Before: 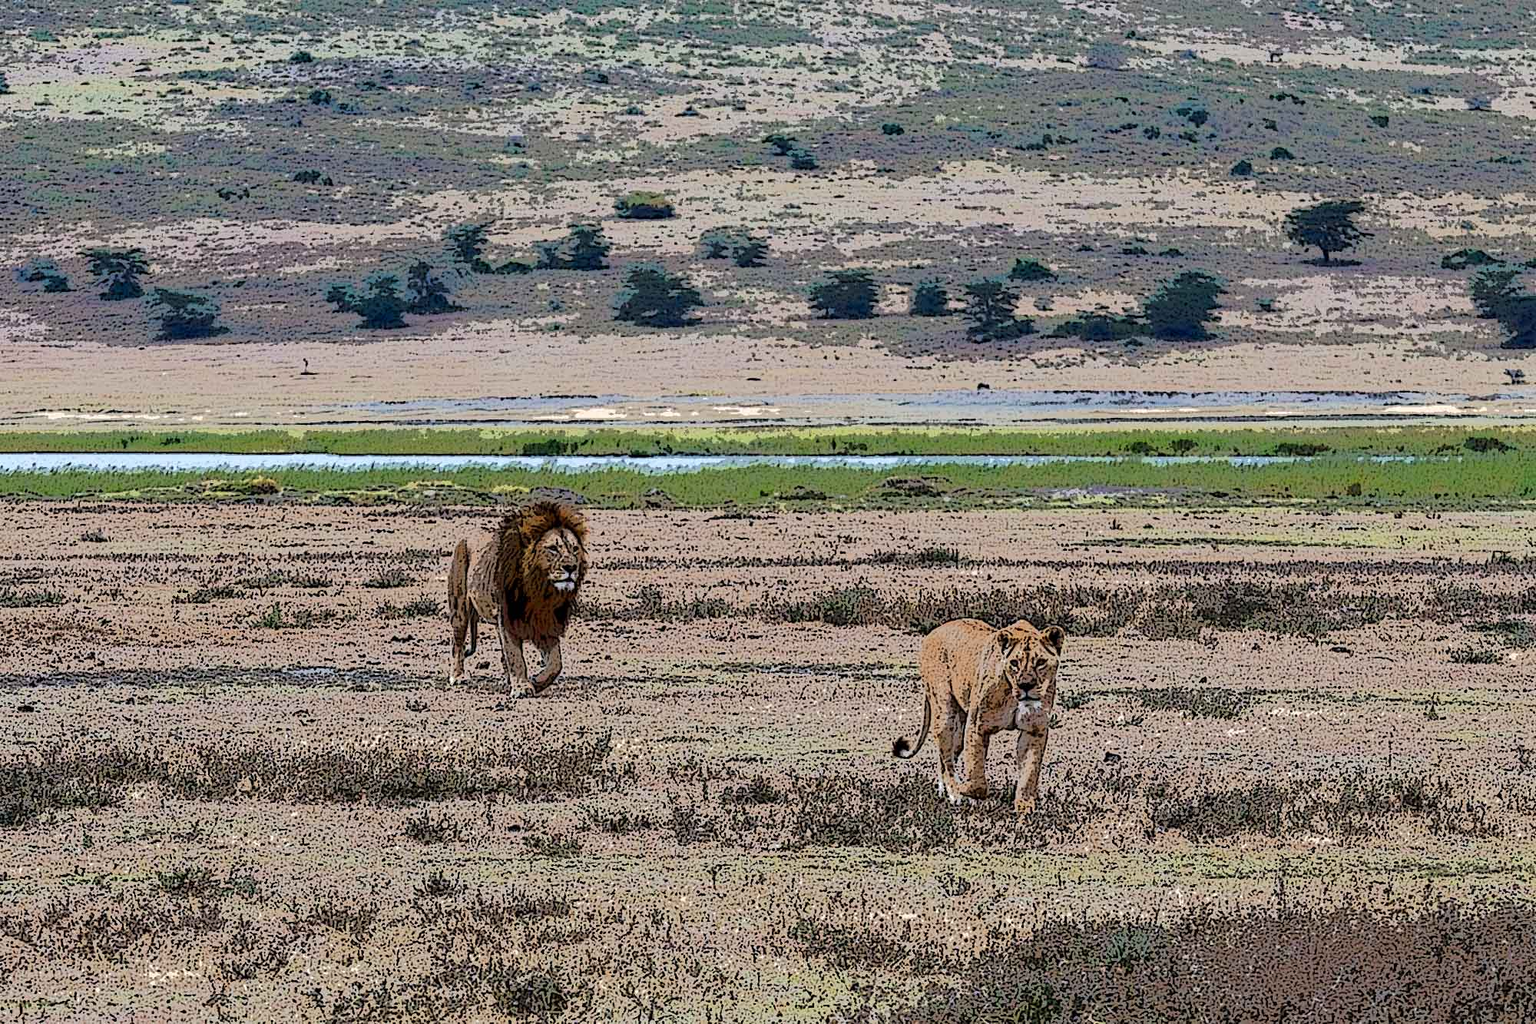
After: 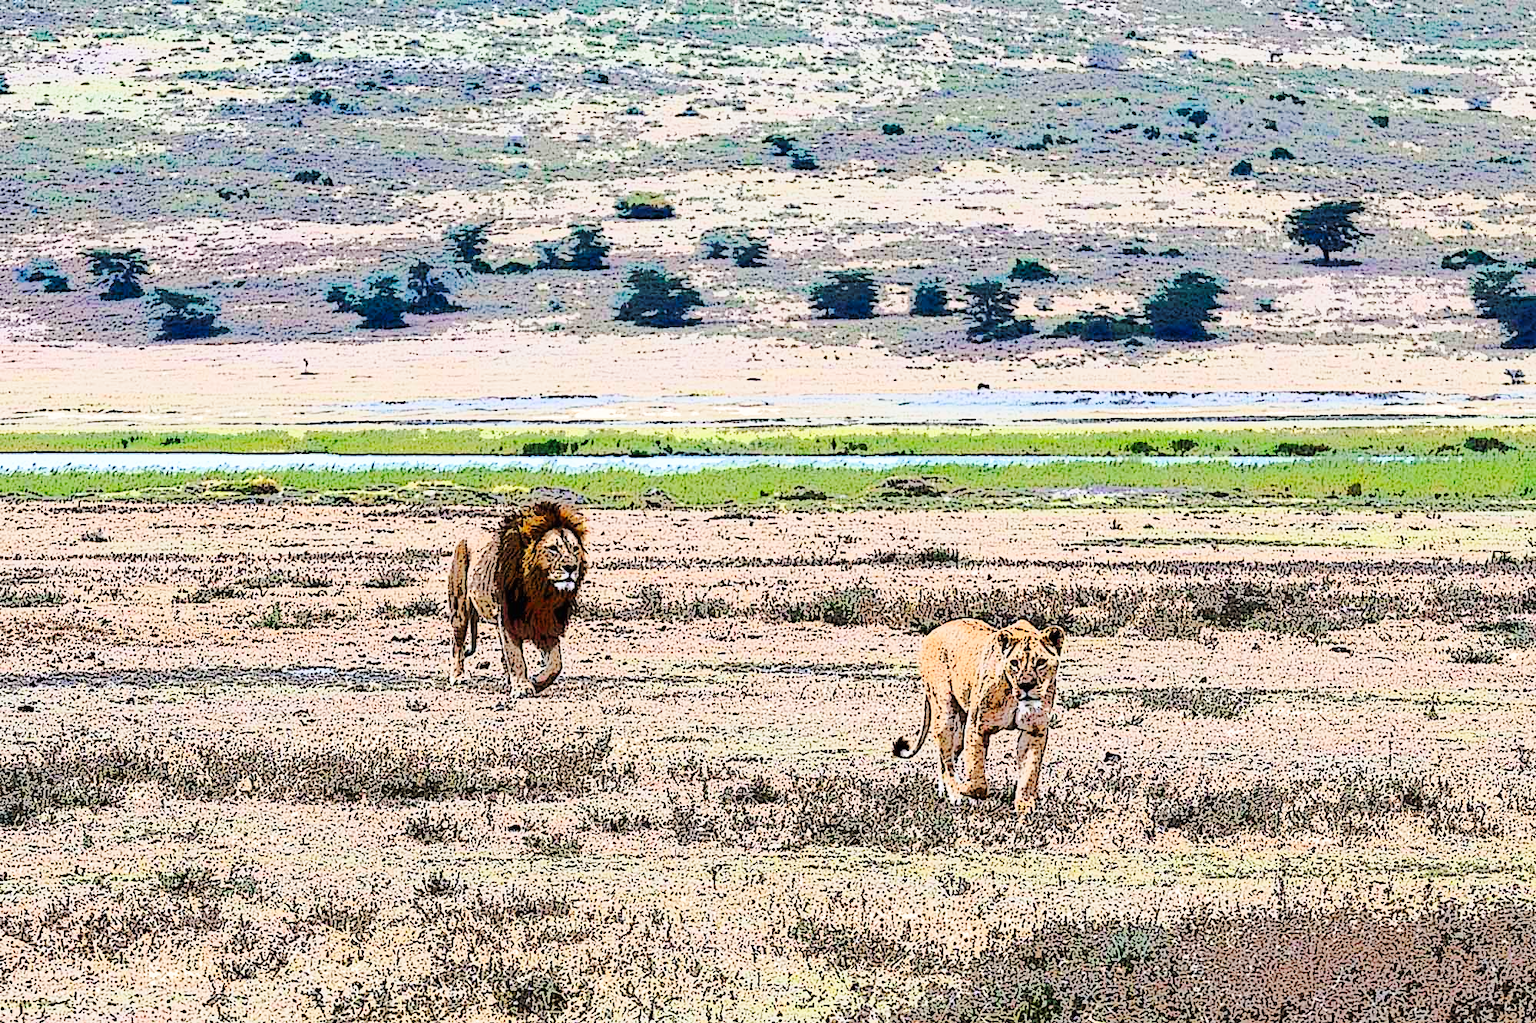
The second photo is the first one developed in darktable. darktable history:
tone equalizer: on, module defaults
white balance: emerald 1
base curve: curves: ch0 [(0, 0) (0.028, 0.03) (0.121, 0.232) (0.46, 0.748) (0.859, 0.968) (1, 1)], preserve colors none
contrast brightness saturation: contrast 0.2, brightness 0.16, saturation 0.22
exposure: exposure -0.064 EV, compensate highlight preservation false
